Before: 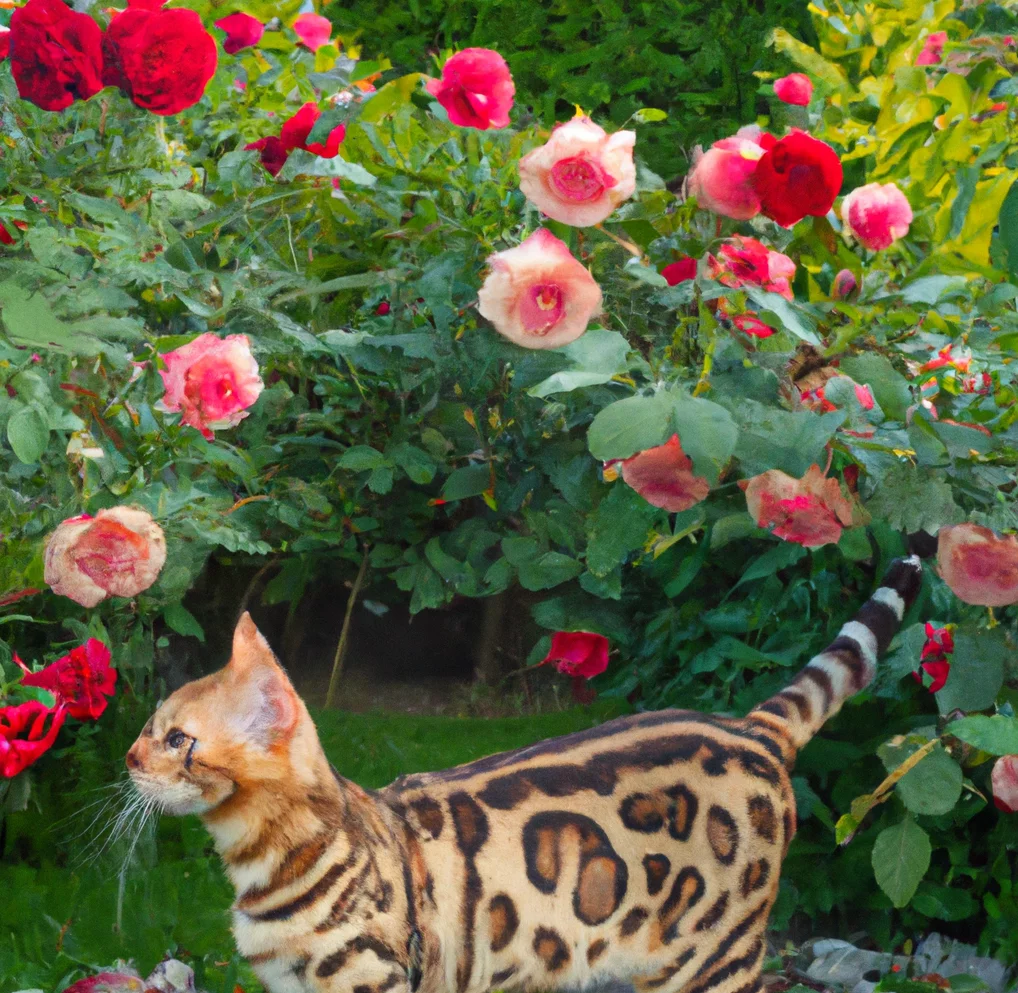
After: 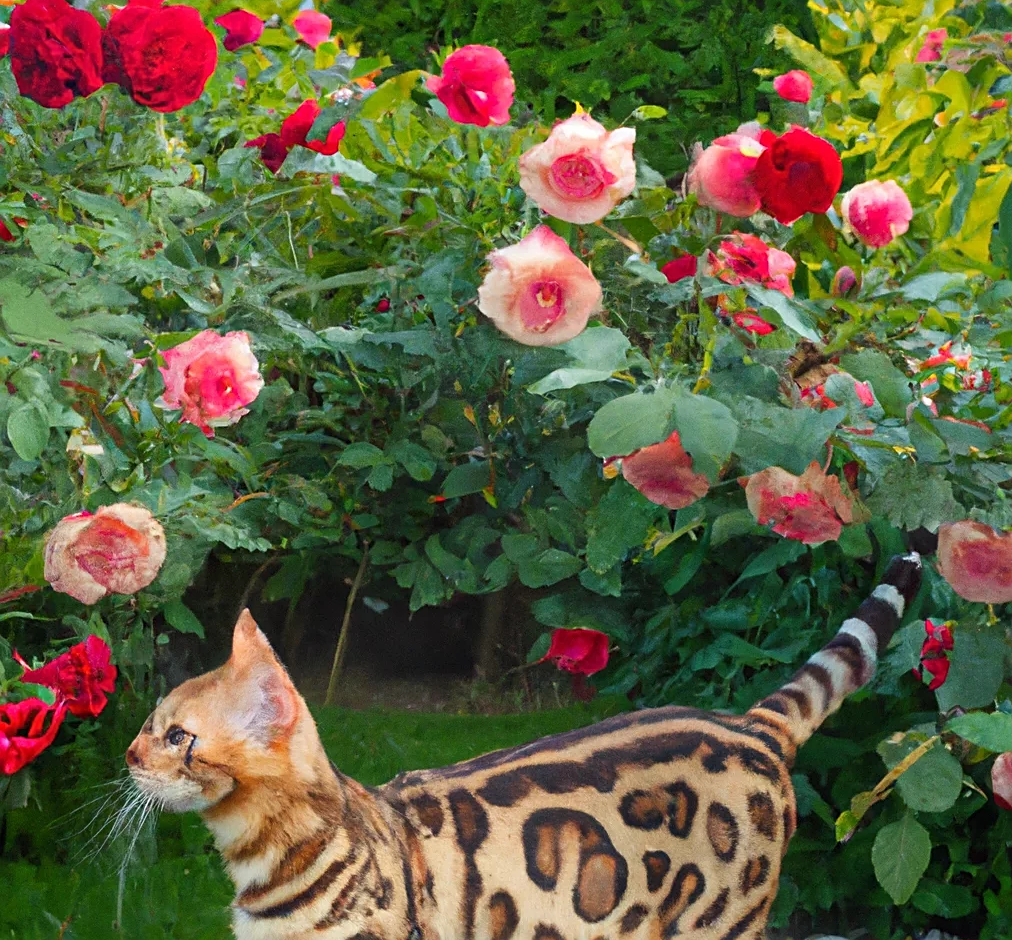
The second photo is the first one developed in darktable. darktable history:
crop: top 0.306%, right 0.263%, bottom 5.001%
sharpen: on, module defaults
